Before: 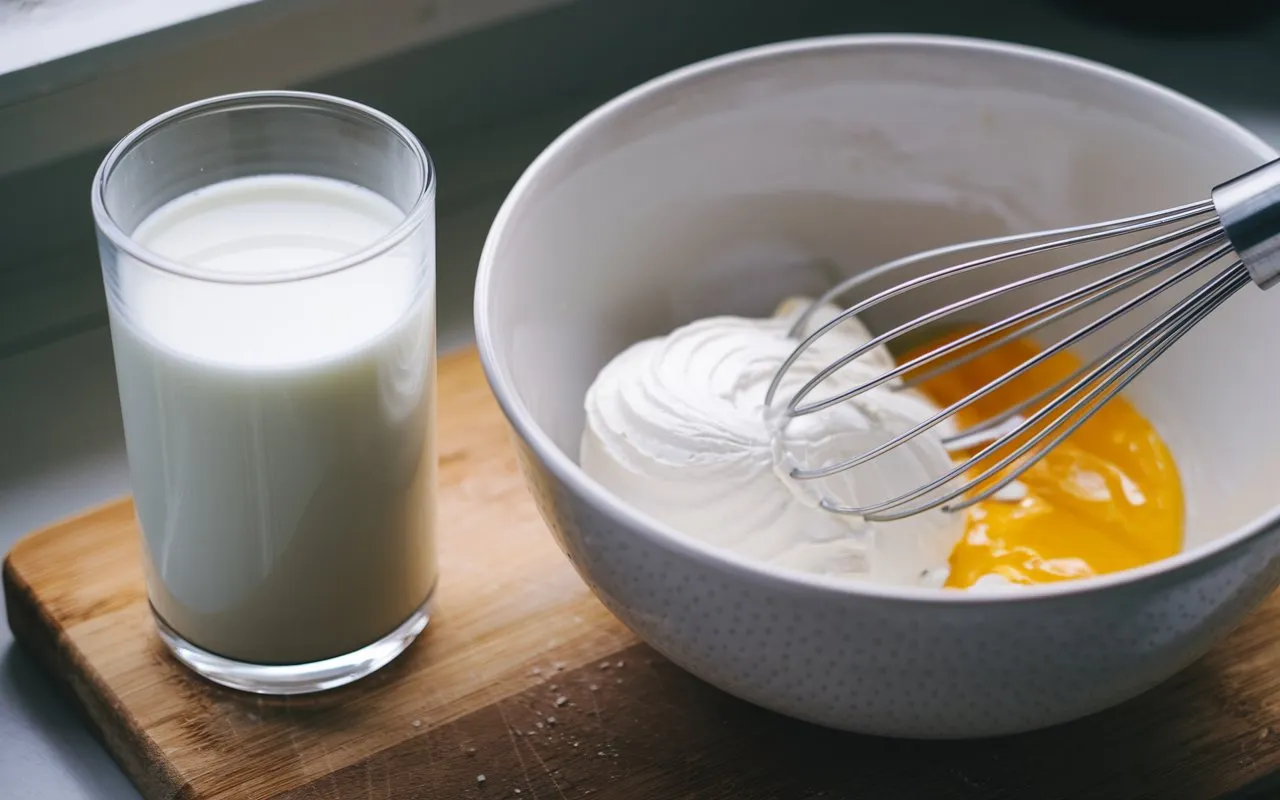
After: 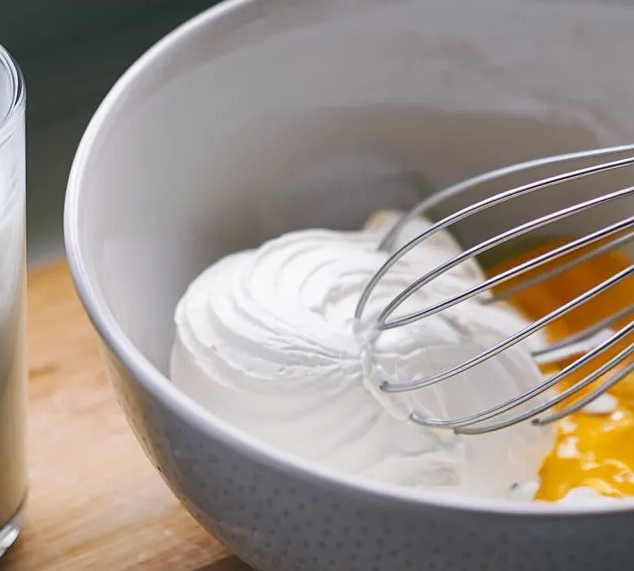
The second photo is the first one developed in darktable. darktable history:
tone equalizer: on, module defaults
sharpen: radius 1.272, amount 0.305, threshold 0
crop: left 32.075%, top 10.976%, right 18.355%, bottom 17.596%
